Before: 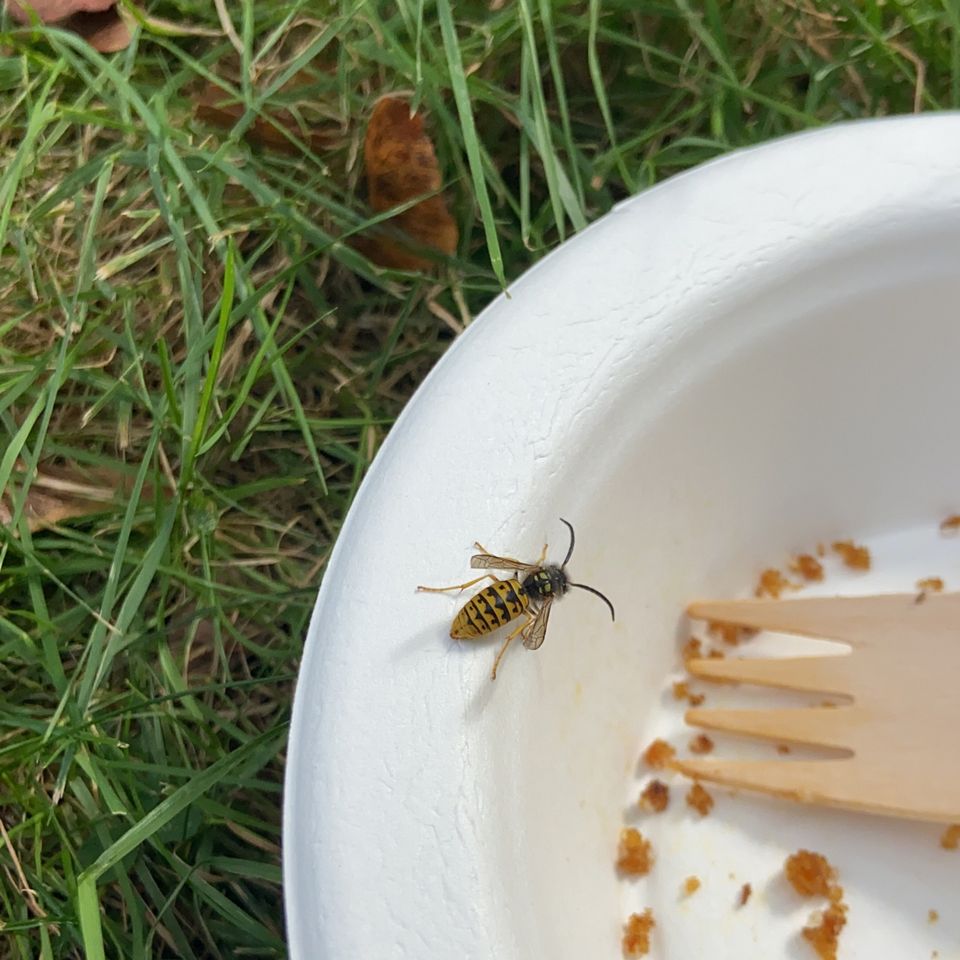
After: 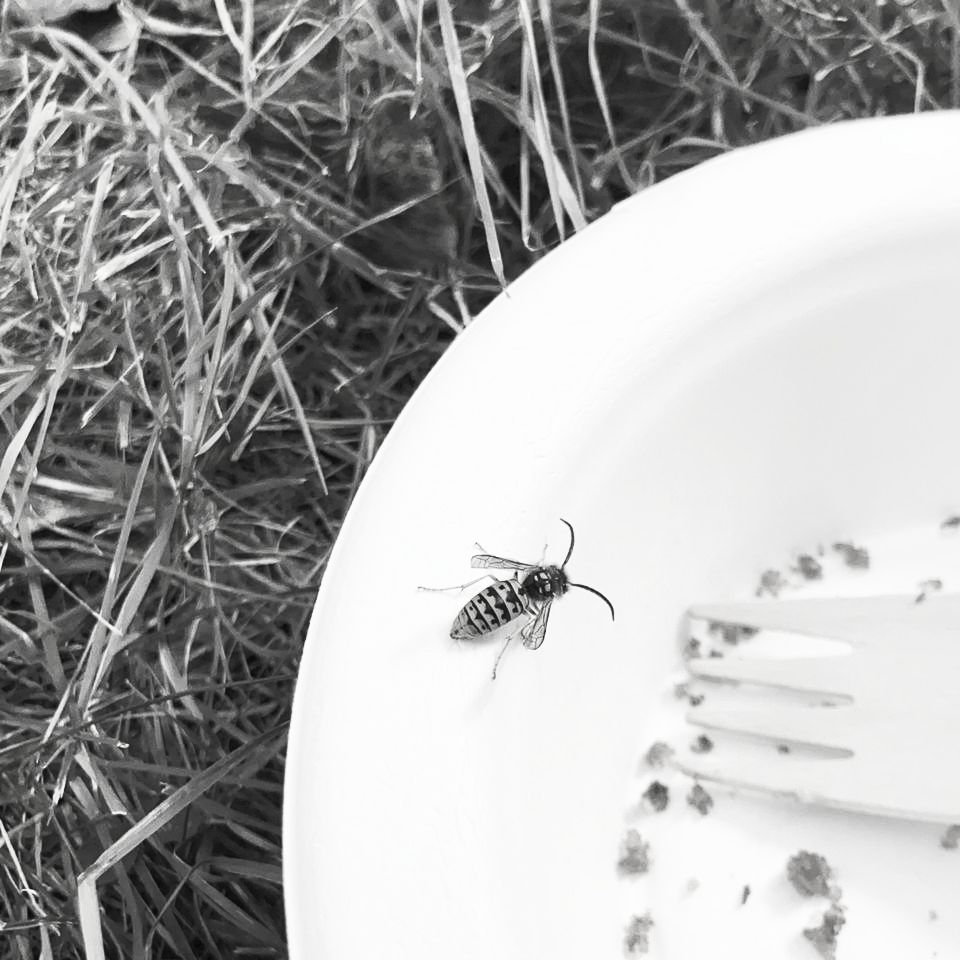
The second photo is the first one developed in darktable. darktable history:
contrast brightness saturation: contrast 0.528, brightness 0.457, saturation -0.987
